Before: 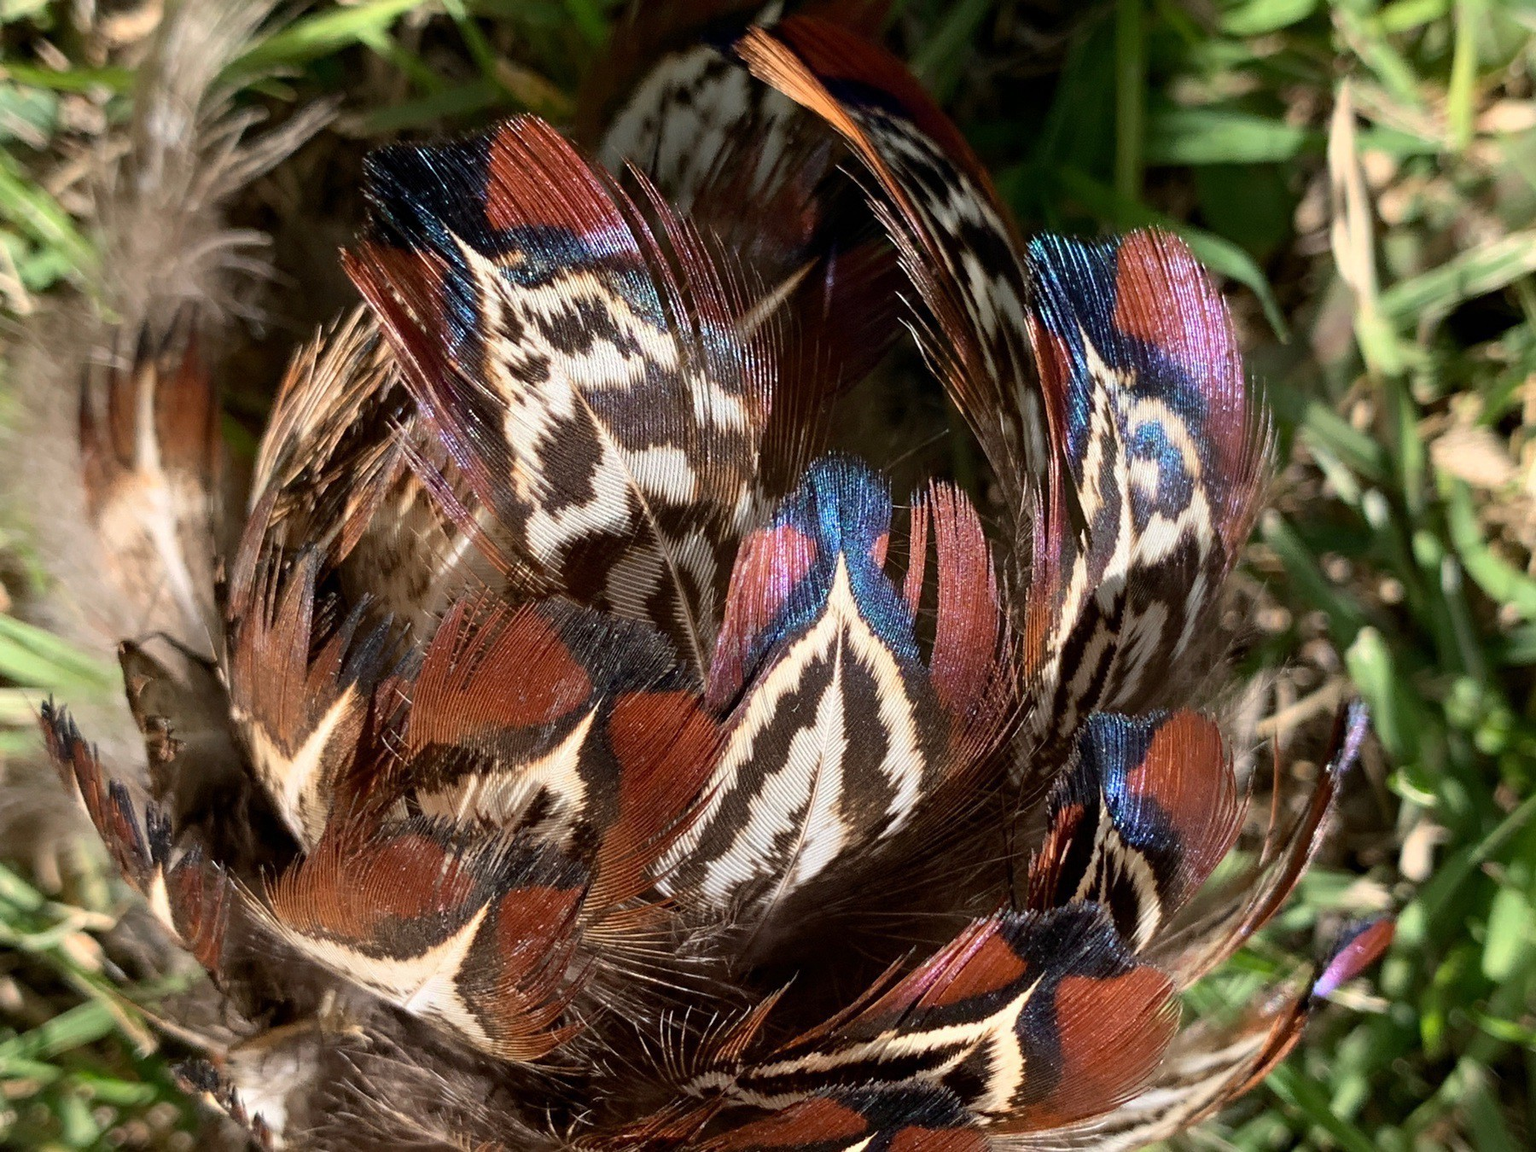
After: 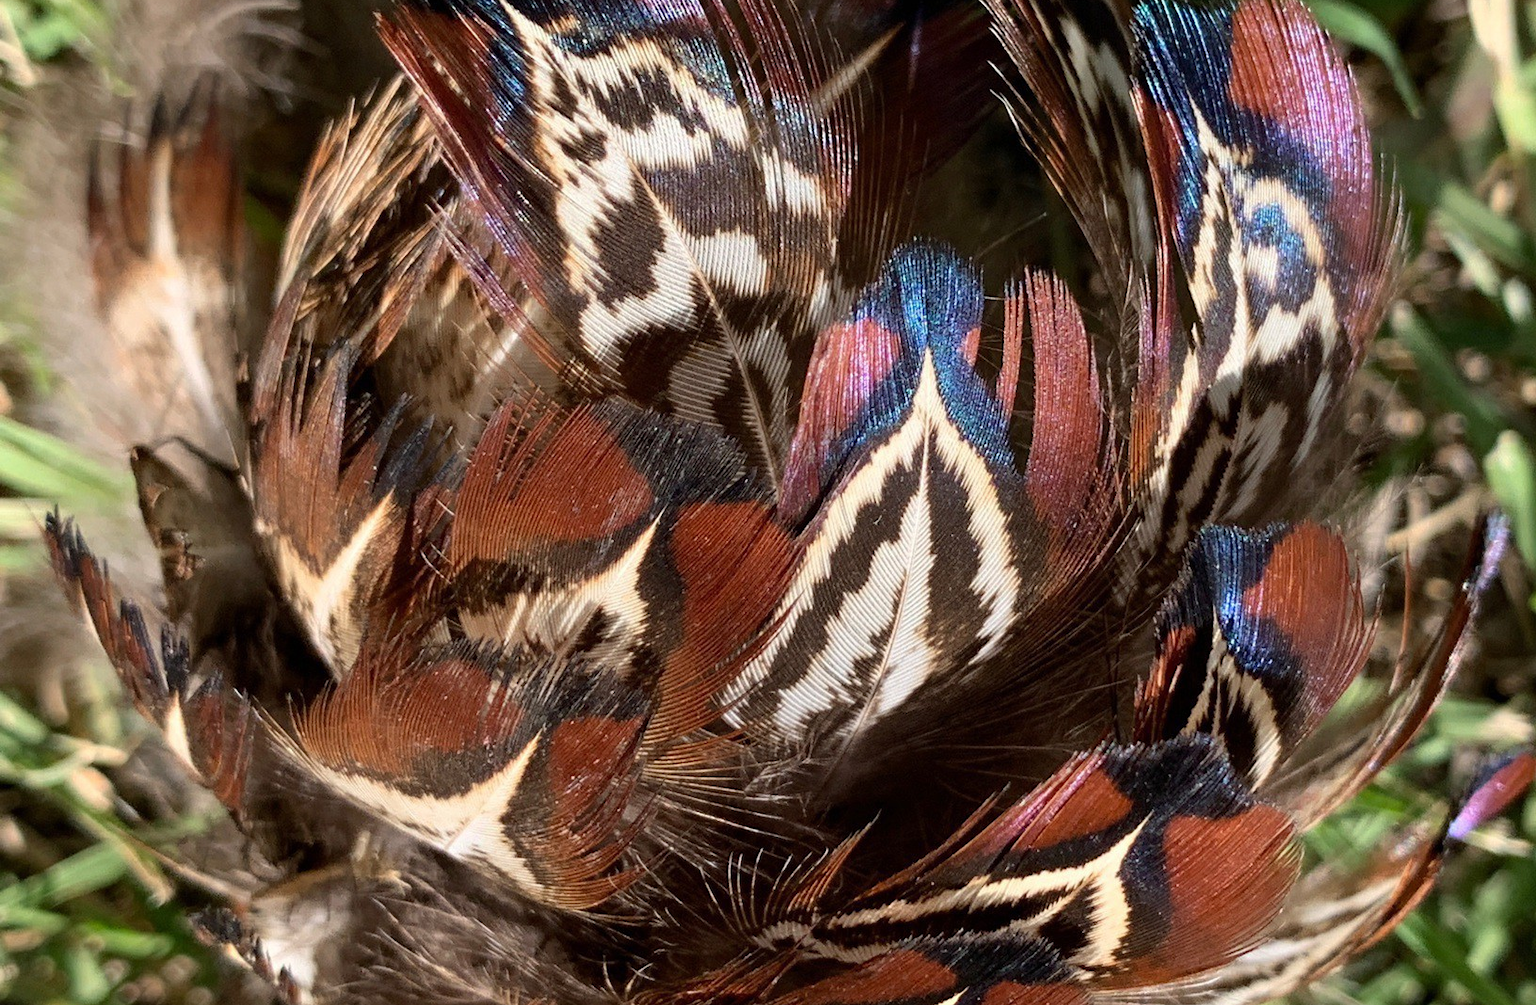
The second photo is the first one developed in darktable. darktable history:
crop: top 20.533%, right 9.318%, bottom 0.31%
